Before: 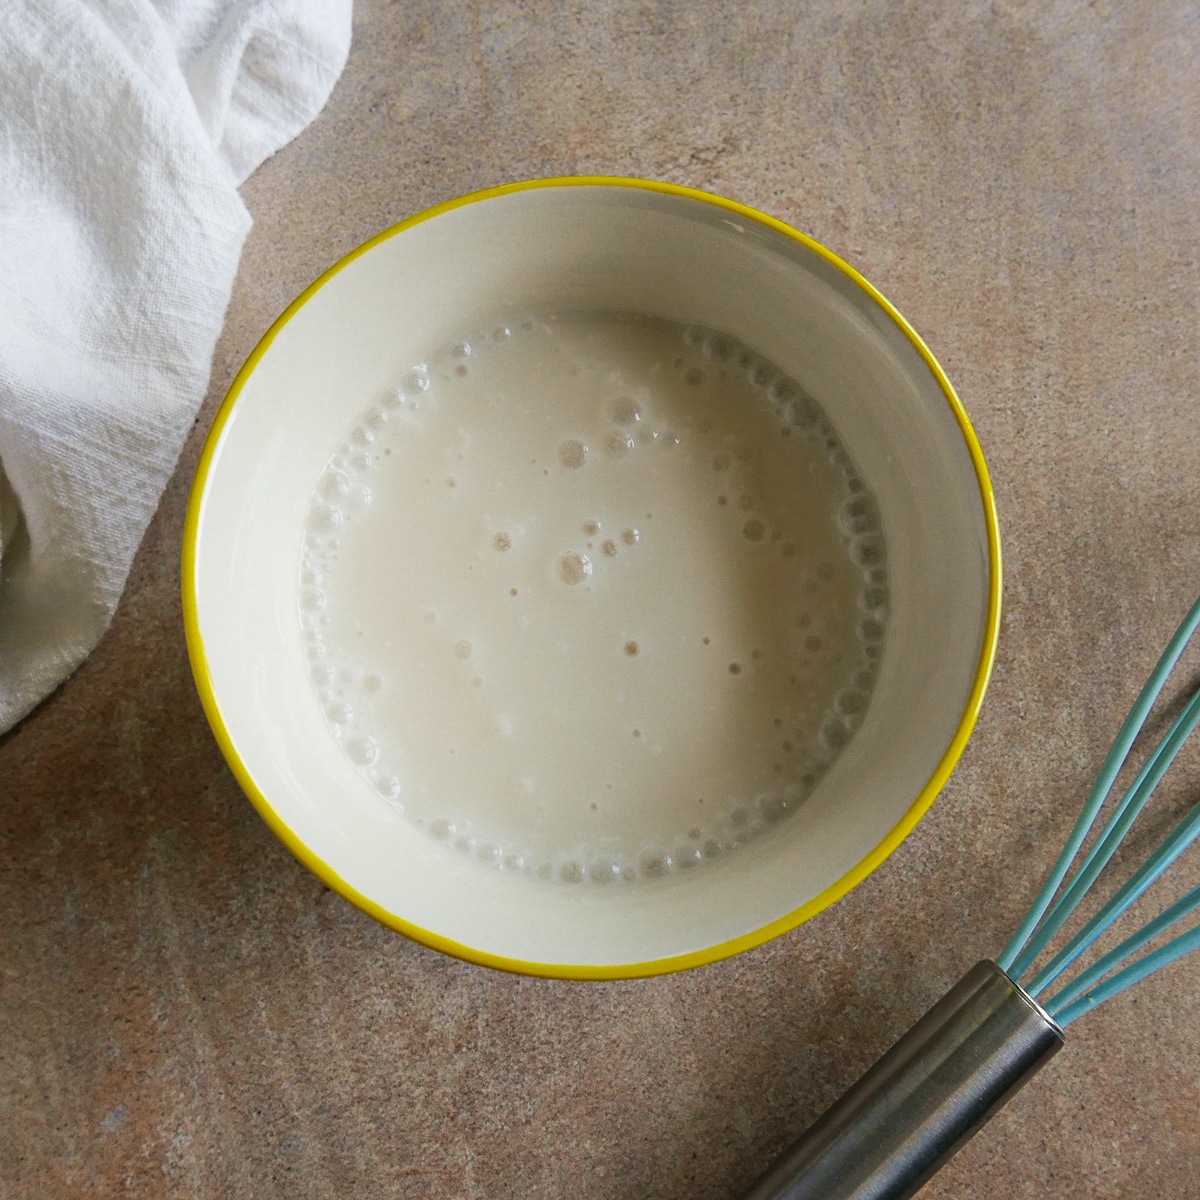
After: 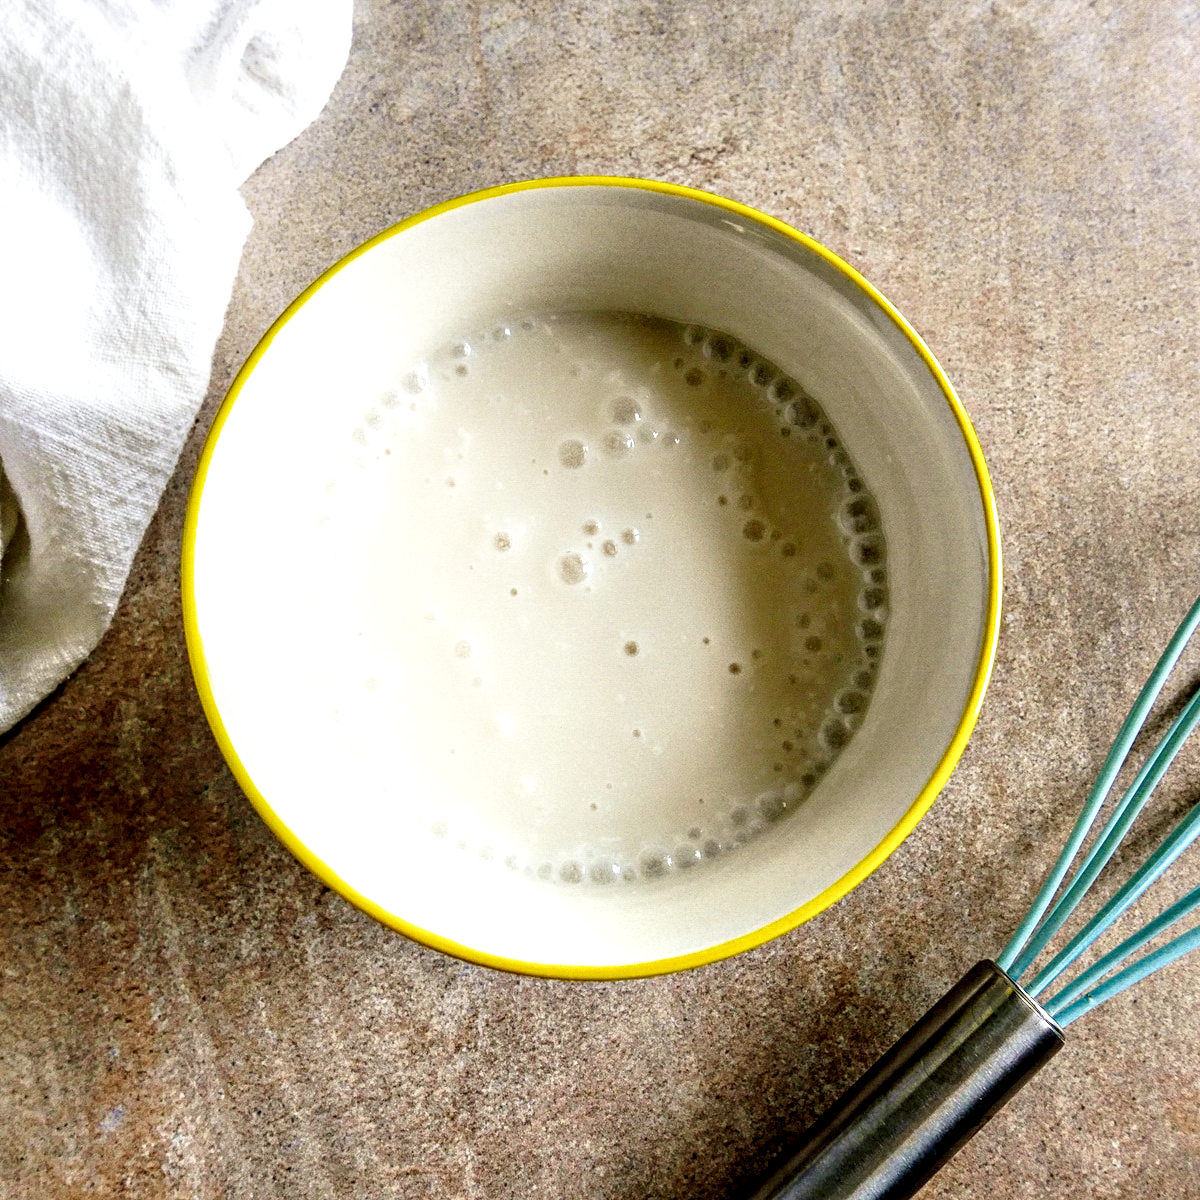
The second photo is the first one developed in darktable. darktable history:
base curve: curves: ch0 [(0, 0) (0.028, 0.03) (0.121, 0.232) (0.46, 0.748) (0.859, 0.968) (1, 1)], preserve colors none
local contrast: highlights 19%, detail 188%
